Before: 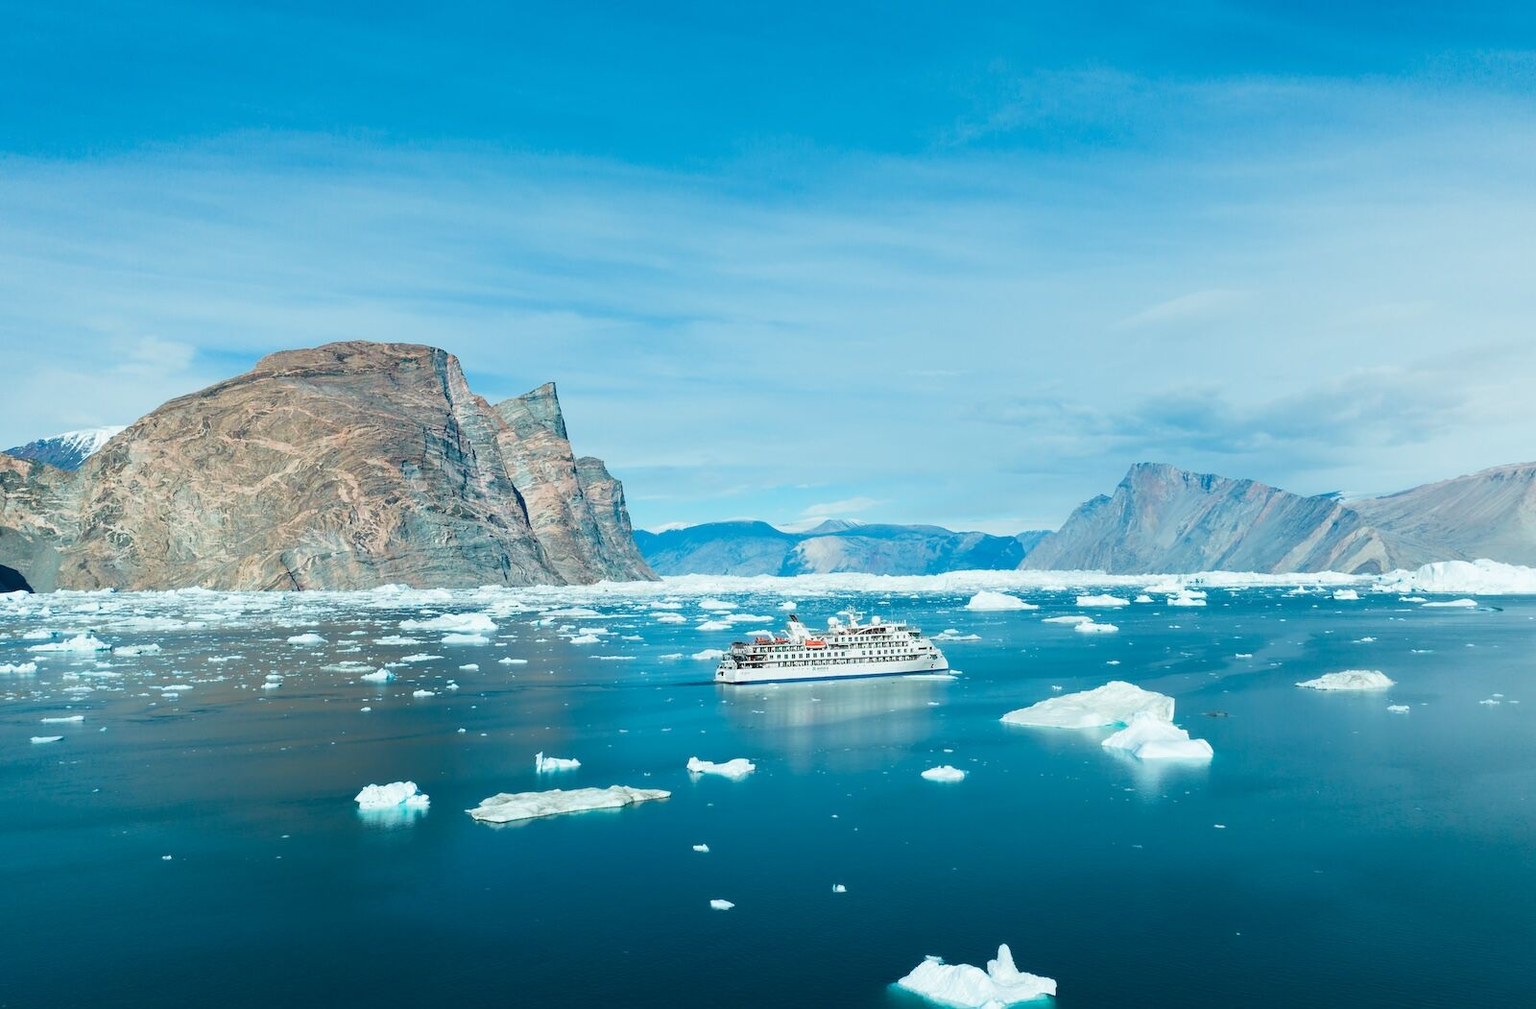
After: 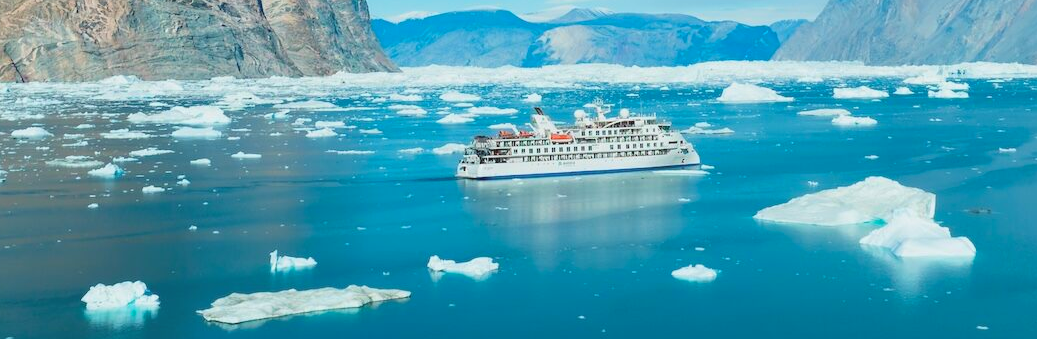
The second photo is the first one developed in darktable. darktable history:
crop: left 18.029%, top 50.738%, right 17.122%, bottom 16.938%
contrast brightness saturation: contrast -0.103, brightness 0.042, saturation 0.08
